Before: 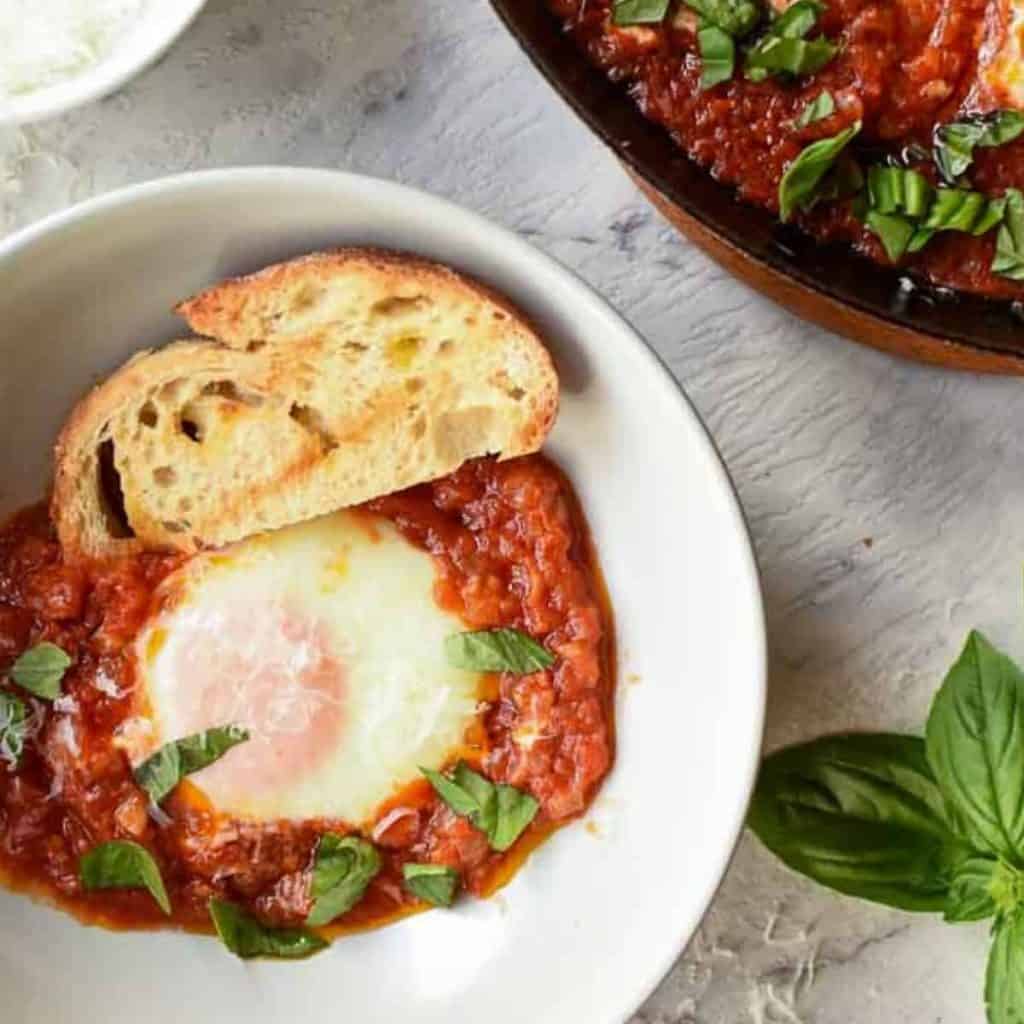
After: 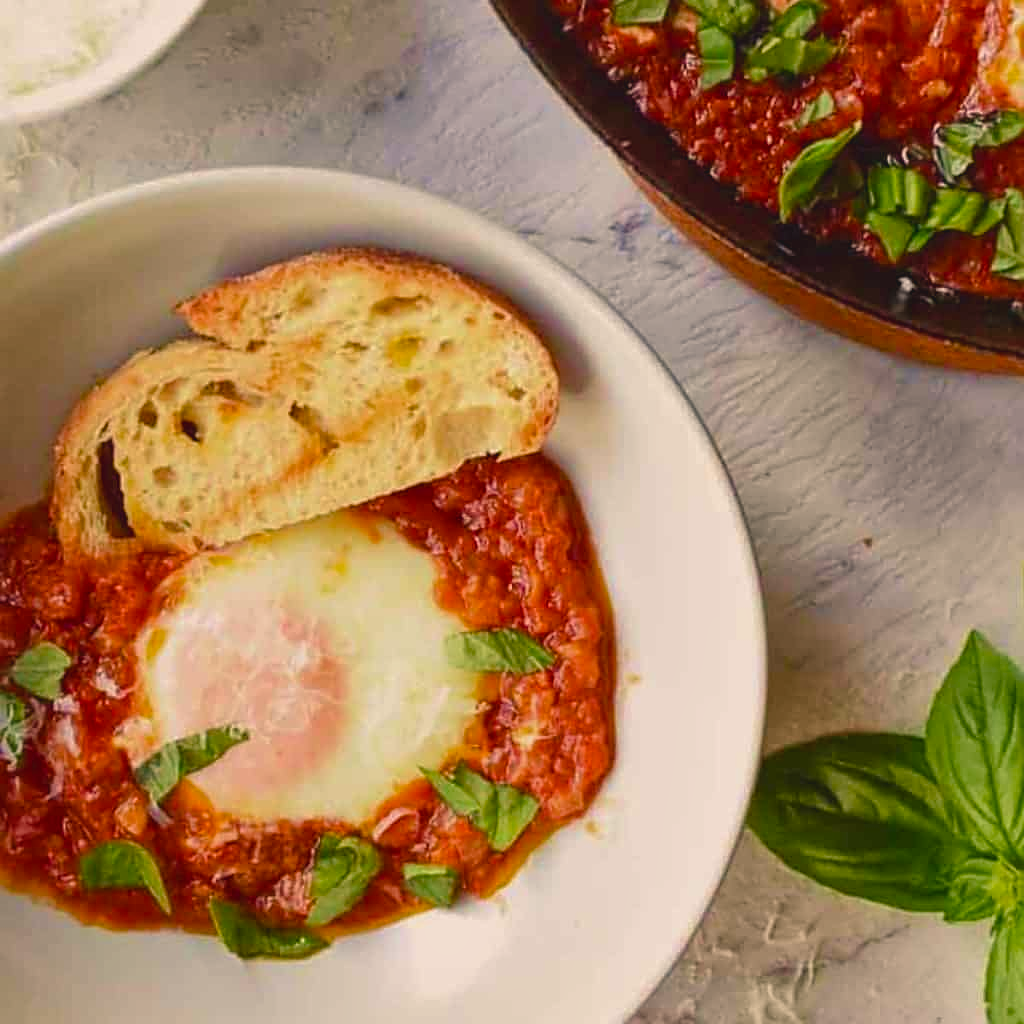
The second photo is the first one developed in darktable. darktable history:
tone equalizer: -8 EV 0.25 EV, -7 EV 0.417 EV, -6 EV 0.417 EV, -5 EV 0.25 EV, -3 EV -0.25 EV, -2 EV -0.417 EV, -1 EV -0.417 EV, +0 EV -0.25 EV, edges refinement/feathering 500, mask exposure compensation -1.57 EV, preserve details guided filter
sharpen: on, module defaults
color balance rgb: shadows lift › chroma 2%, shadows lift › hue 247.2°, power › chroma 0.3%, power › hue 25.2°, highlights gain › chroma 3%, highlights gain › hue 60°, global offset › luminance 0.75%, perceptual saturation grading › global saturation 20%, perceptual saturation grading › highlights -20%, perceptual saturation grading › shadows 30%, global vibrance 20%
velvia: on, module defaults
